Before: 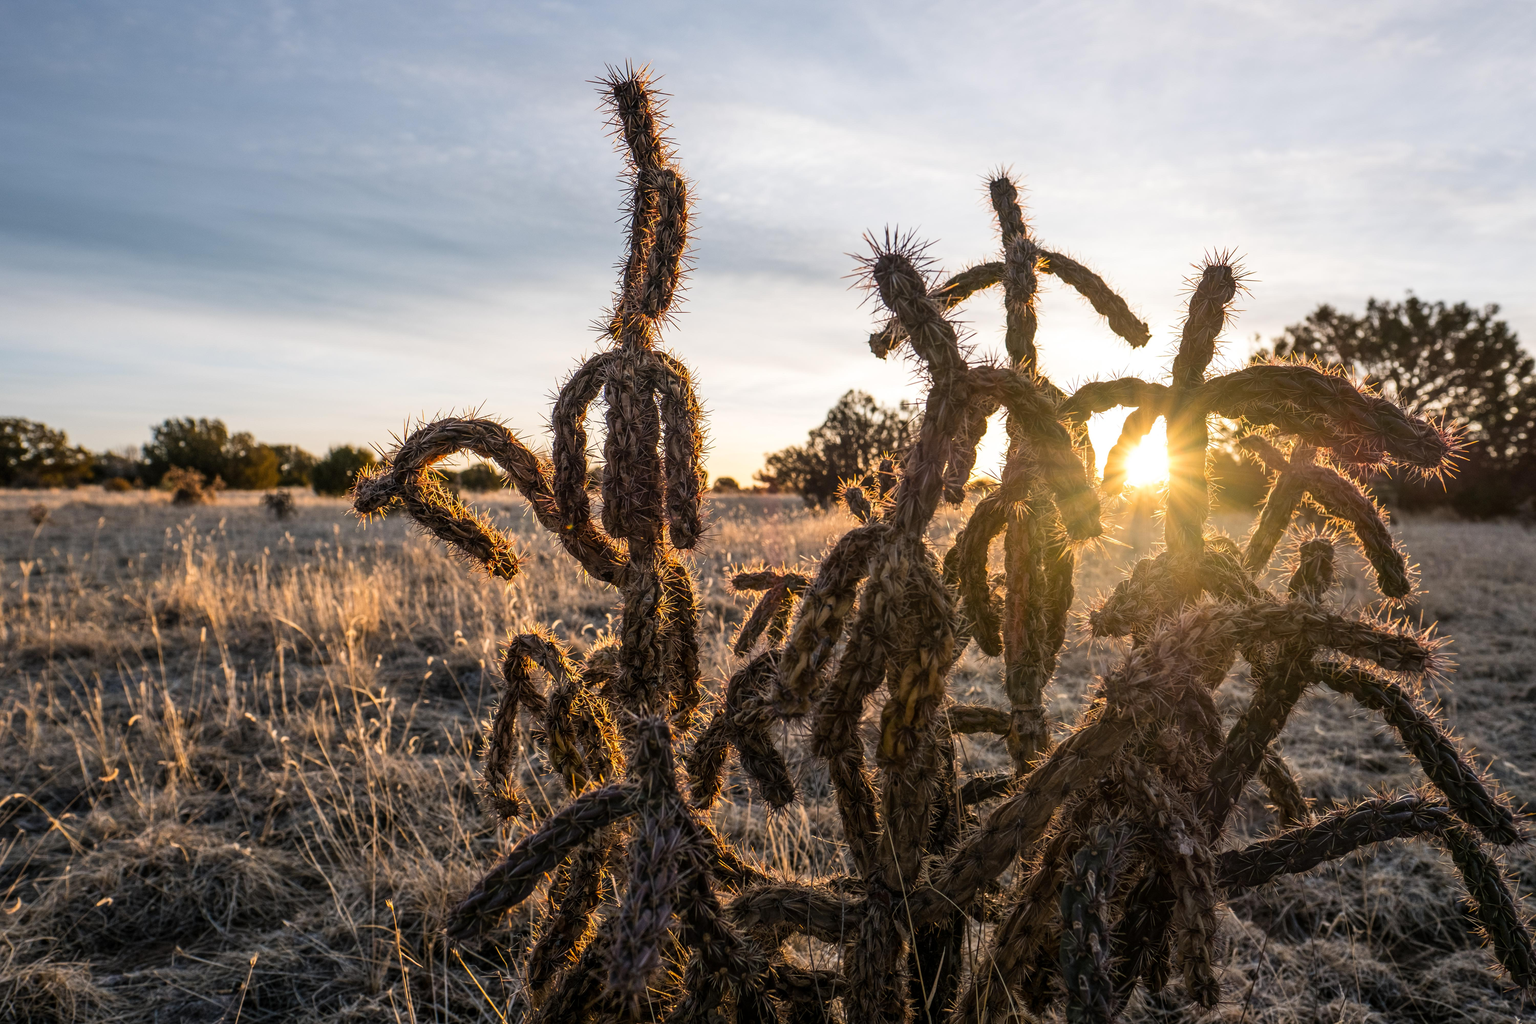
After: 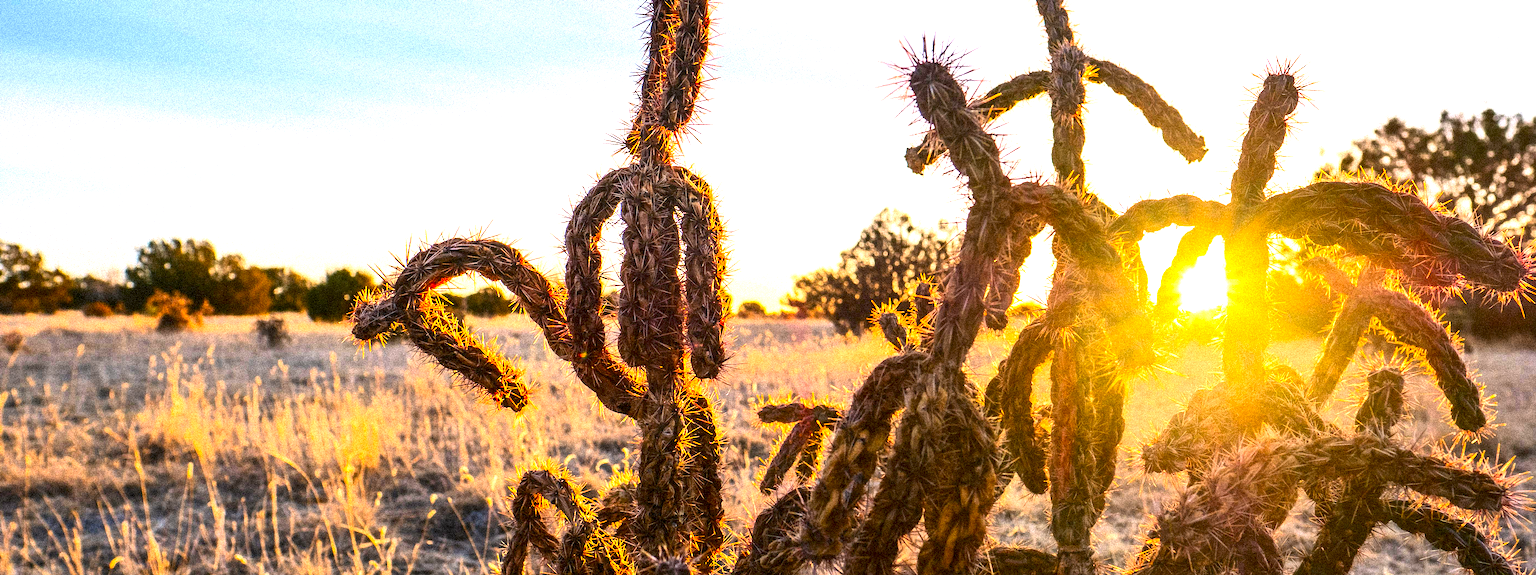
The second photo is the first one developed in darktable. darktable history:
grain: coarseness 3.75 ISO, strength 100%, mid-tones bias 0%
white balance: red 1.004, blue 1.024
contrast brightness saturation: contrast 0.26, brightness 0.02, saturation 0.87
crop: left 1.744%, top 19.225%, right 5.069%, bottom 28.357%
exposure: black level correction 0, exposure 1.1 EV, compensate exposure bias true, compensate highlight preservation false
contrast equalizer: octaves 7, y [[0.6 ×6], [0.55 ×6], [0 ×6], [0 ×6], [0 ×6]], mix -0.3
